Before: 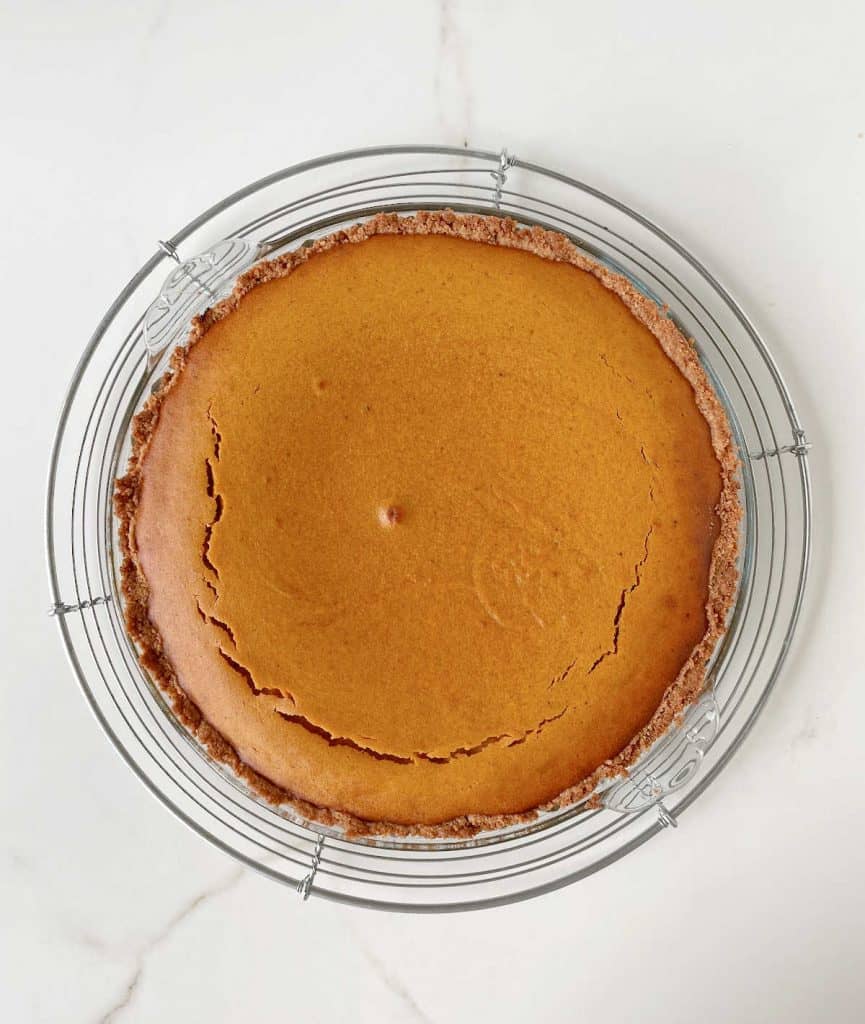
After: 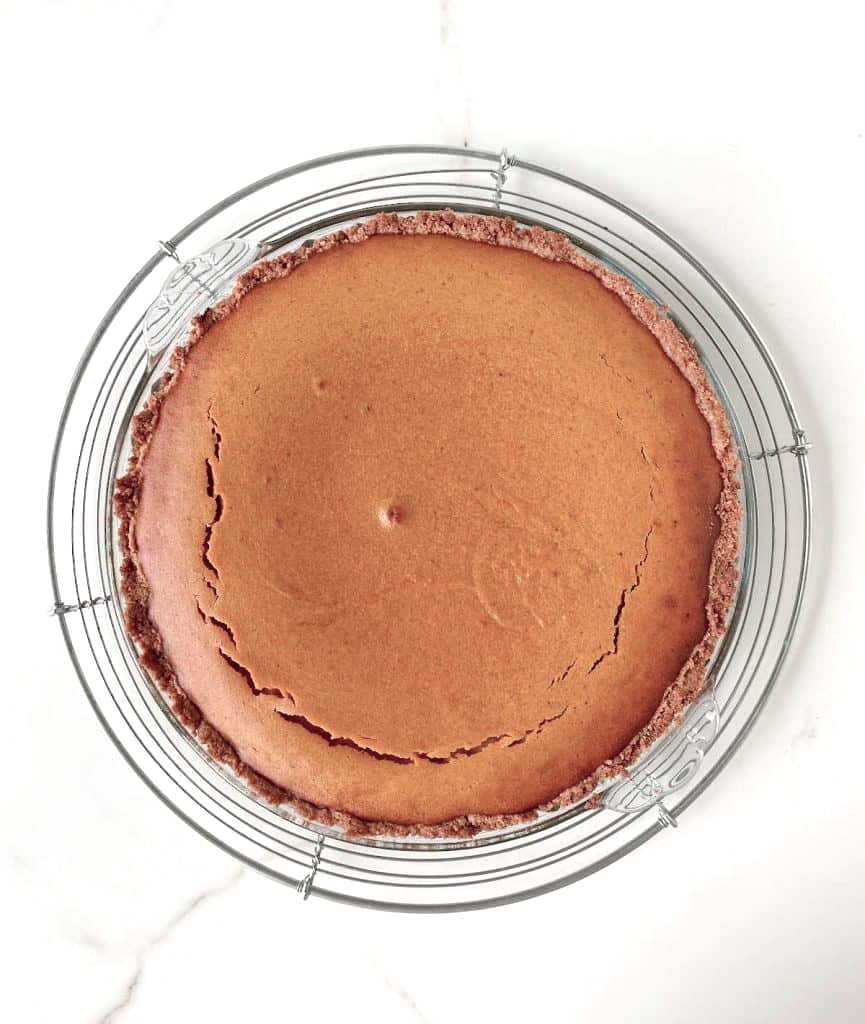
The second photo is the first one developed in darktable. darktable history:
tone equalizer: -8 EV -0.417 EV, -7 EV -0.389 EV, -6 EV -0.333 EV, -5 EV -0.222 EV, -3 EV 0.222 EV, -2 EV 0.333 EV, -1 EV 0.389 EV, +0 EV 0.417 EV, edges refinement/feathering 500, mask exposure compensation -1.57 EV, preserve details no
color contrast: blue-yellow contrast 0.62
